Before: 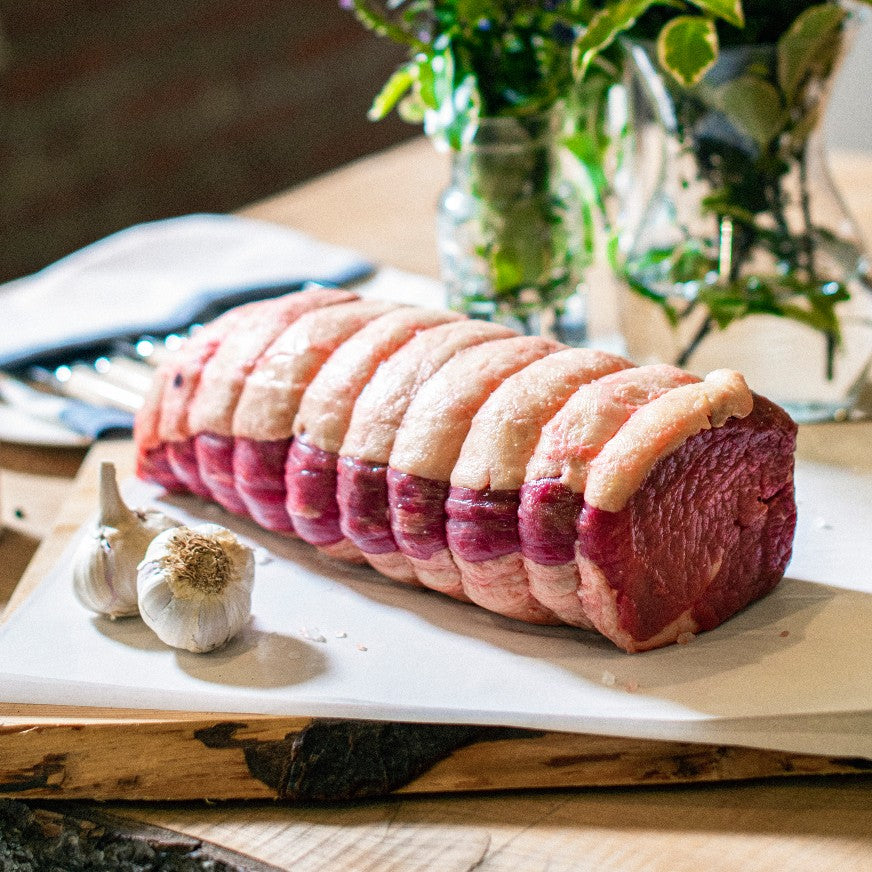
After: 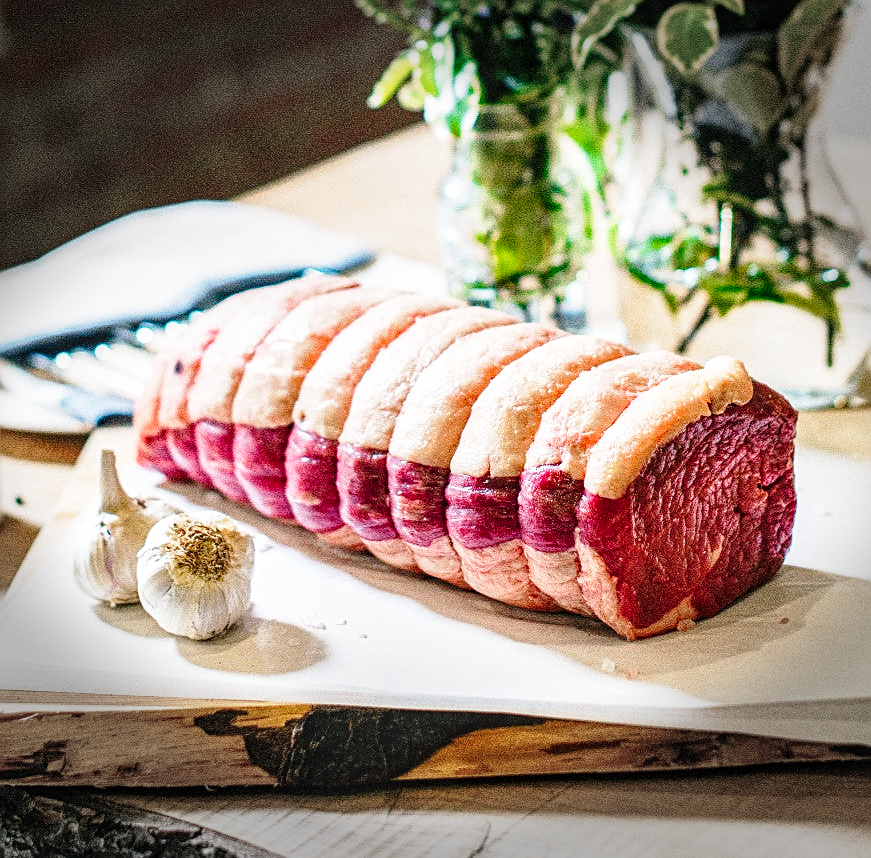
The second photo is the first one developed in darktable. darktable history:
vignetting: fall-off start 90.89%, fall-off radius 38.16%, width/height ratio 1.221, shape 1.29, dithering 8-bit output
sharpen: on, module defaults
base curve: curves: ch0 [(0, 0) (0.028, 0.03) (0.121, 0.232) (0.46, 0.748) (0.859, 0.968) (1, 1)], preserve colors none
crop: top 1.558%, right 0.107%
local contrast: on, module defaults
